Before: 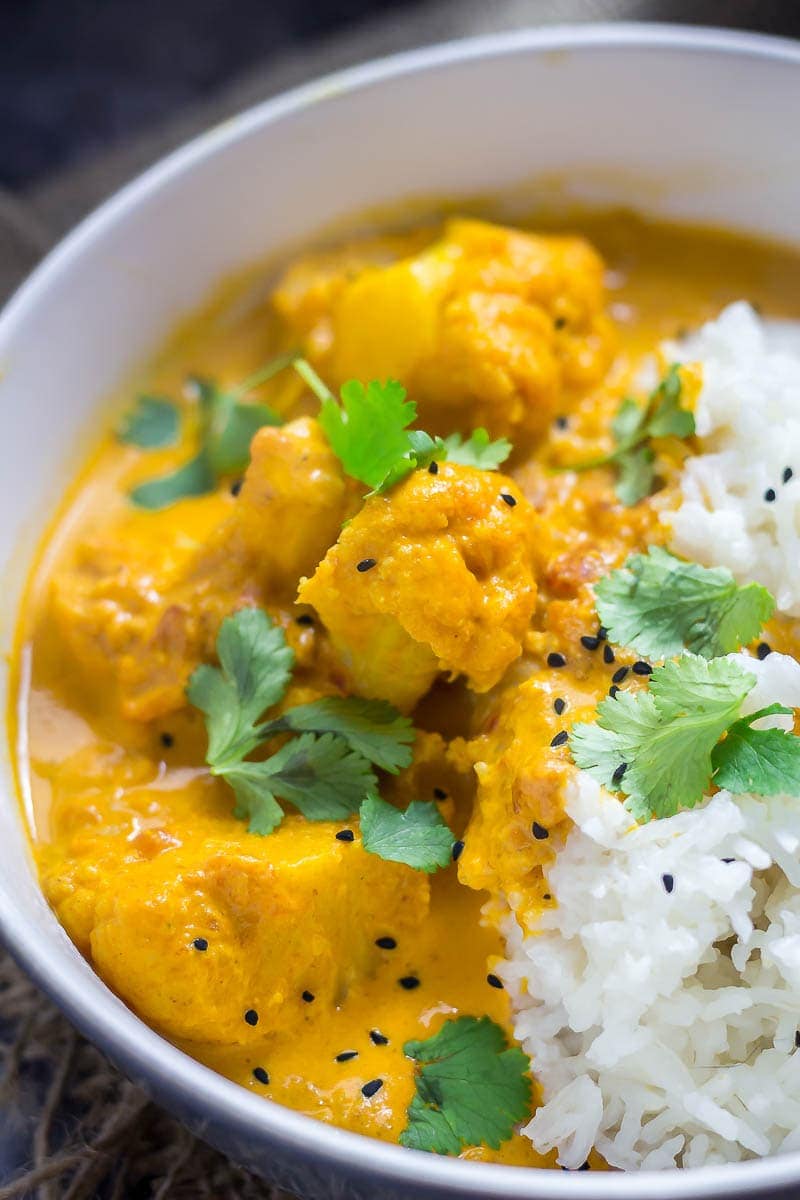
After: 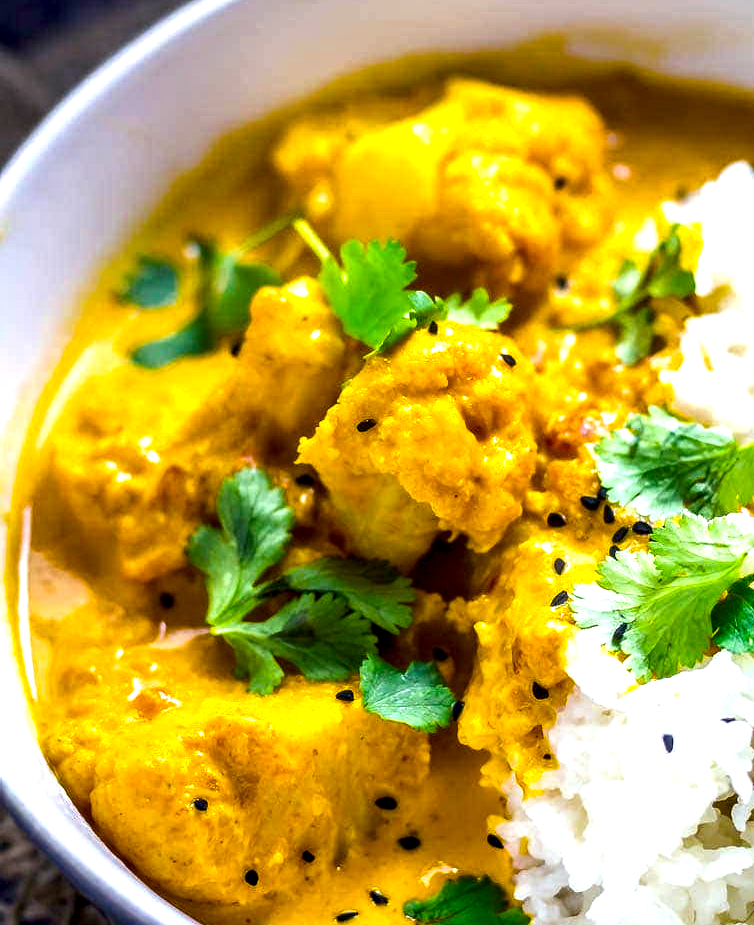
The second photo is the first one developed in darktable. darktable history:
color balance rgb: linear chroma grading › global chroma 9%, perceptual saturation grading › global saturation 36%, perceptual saturation grading › shadows 35%, perceptual brilliance grading › global brilliance 15%, perceptual brilliance grading › shadows -35%, global vibrance 15%
local contrast: highlights 65%, shadows 54%, detail 169%, midtone range 0.514
crop and rotate: angle 0.03°, top 11.643%, right 5.651%, bottom 11.189%
